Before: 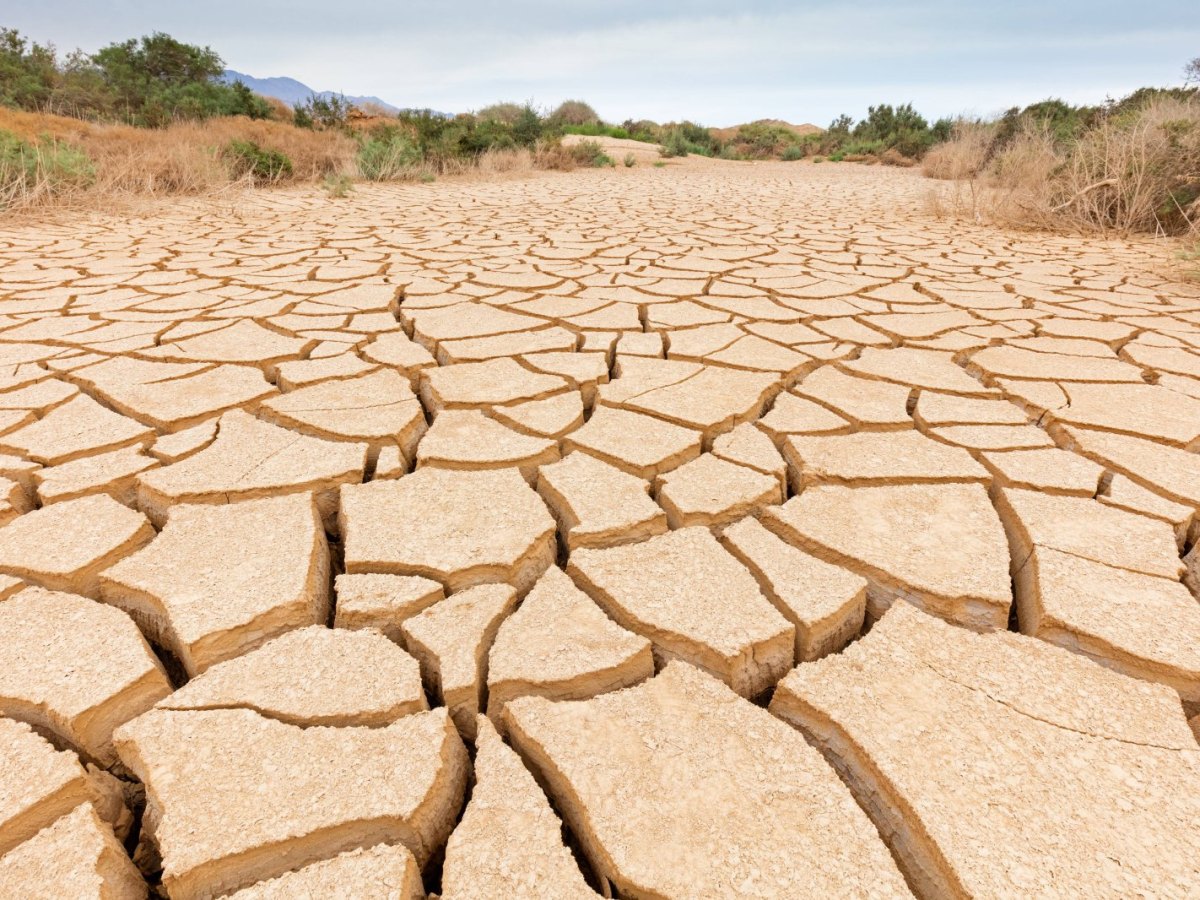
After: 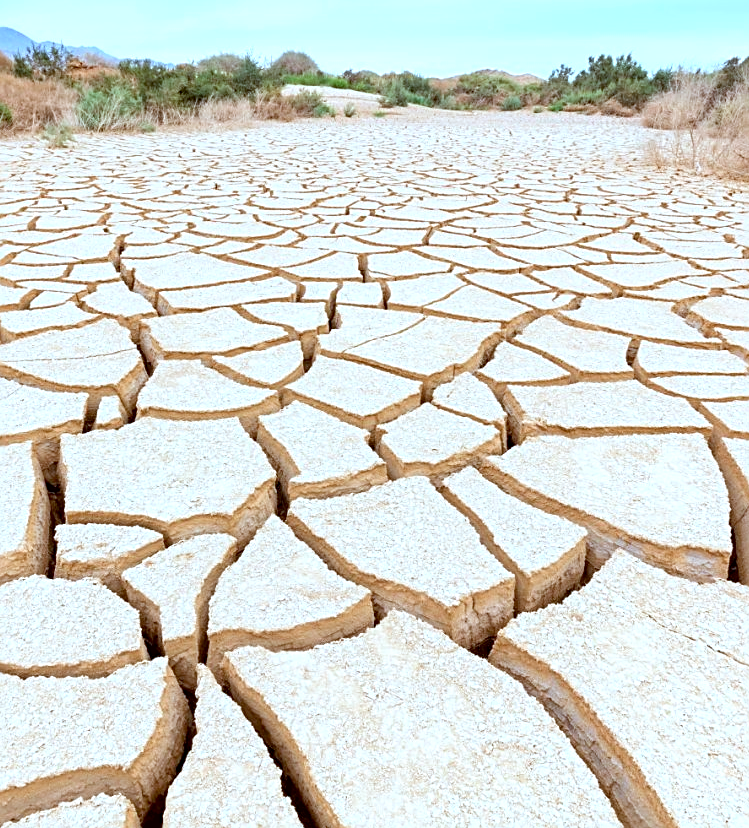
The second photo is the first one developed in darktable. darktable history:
crop and rotate: left 23.414%, top 5.646%, right 14.138%, bottom 2.266%
sharpen: on, module defaults
color correction: highlights a* -5.08, highlights b* -4.25, shadows a* 4.15, shadows b* 4.47
color calibration: illuminant custom, x 0.388, y 0.387, temperature 3832.41 K
exposure: black level correction 0.005, exposure 0.412 EV, compensate highlight preservation false
